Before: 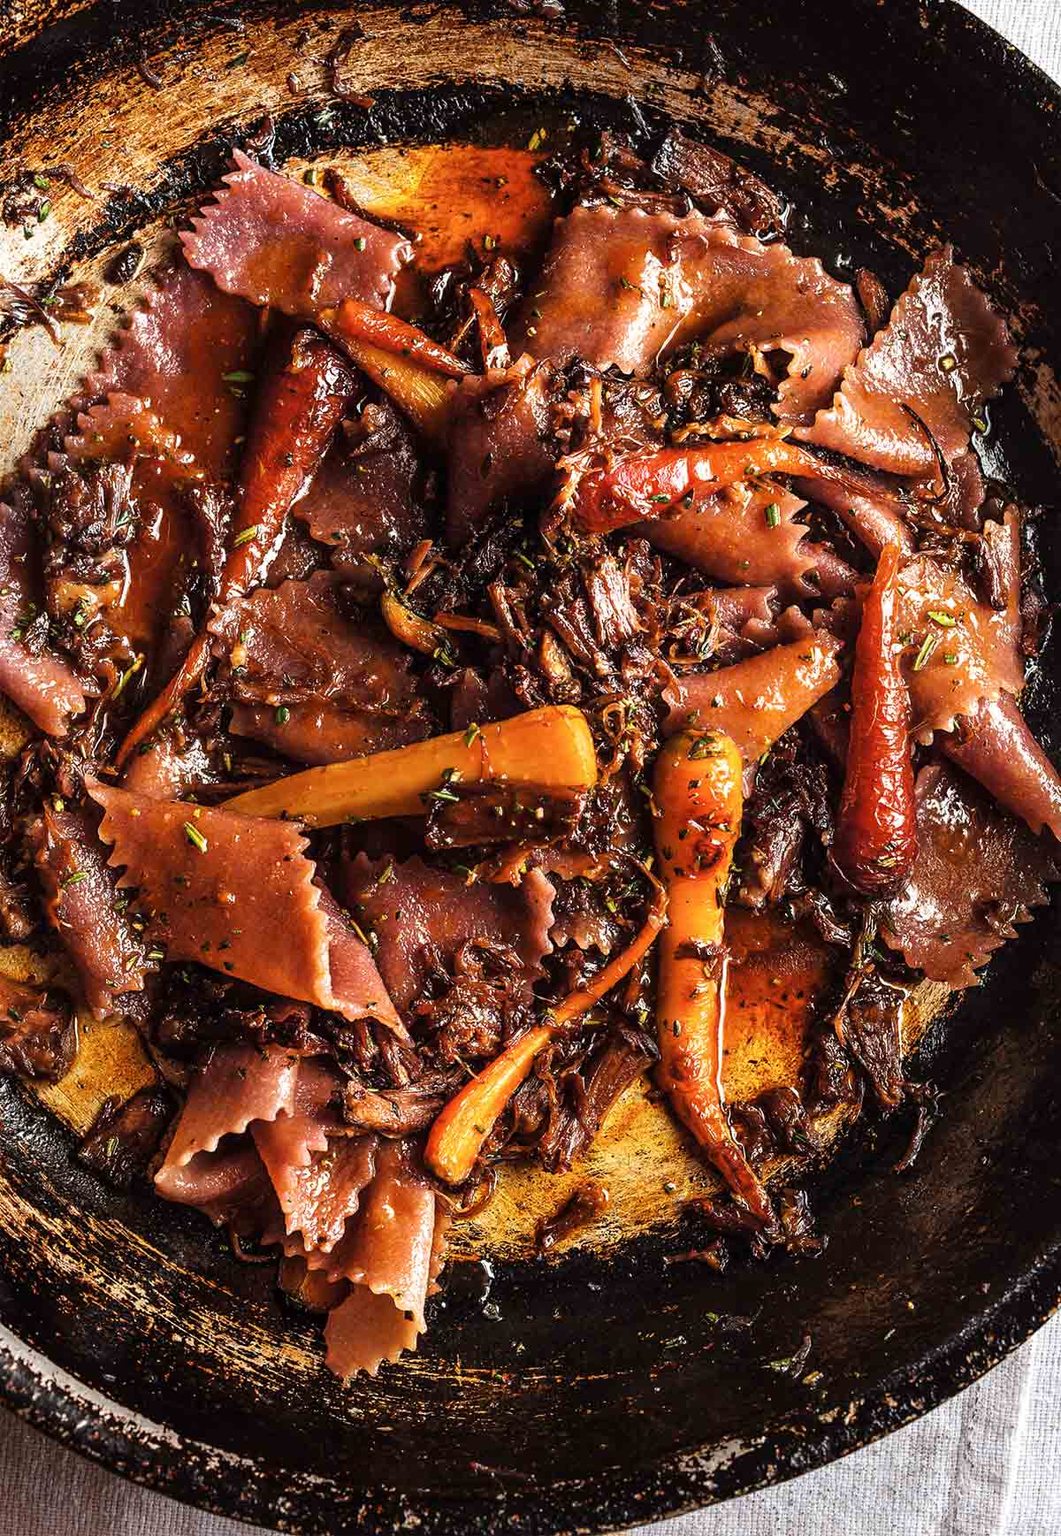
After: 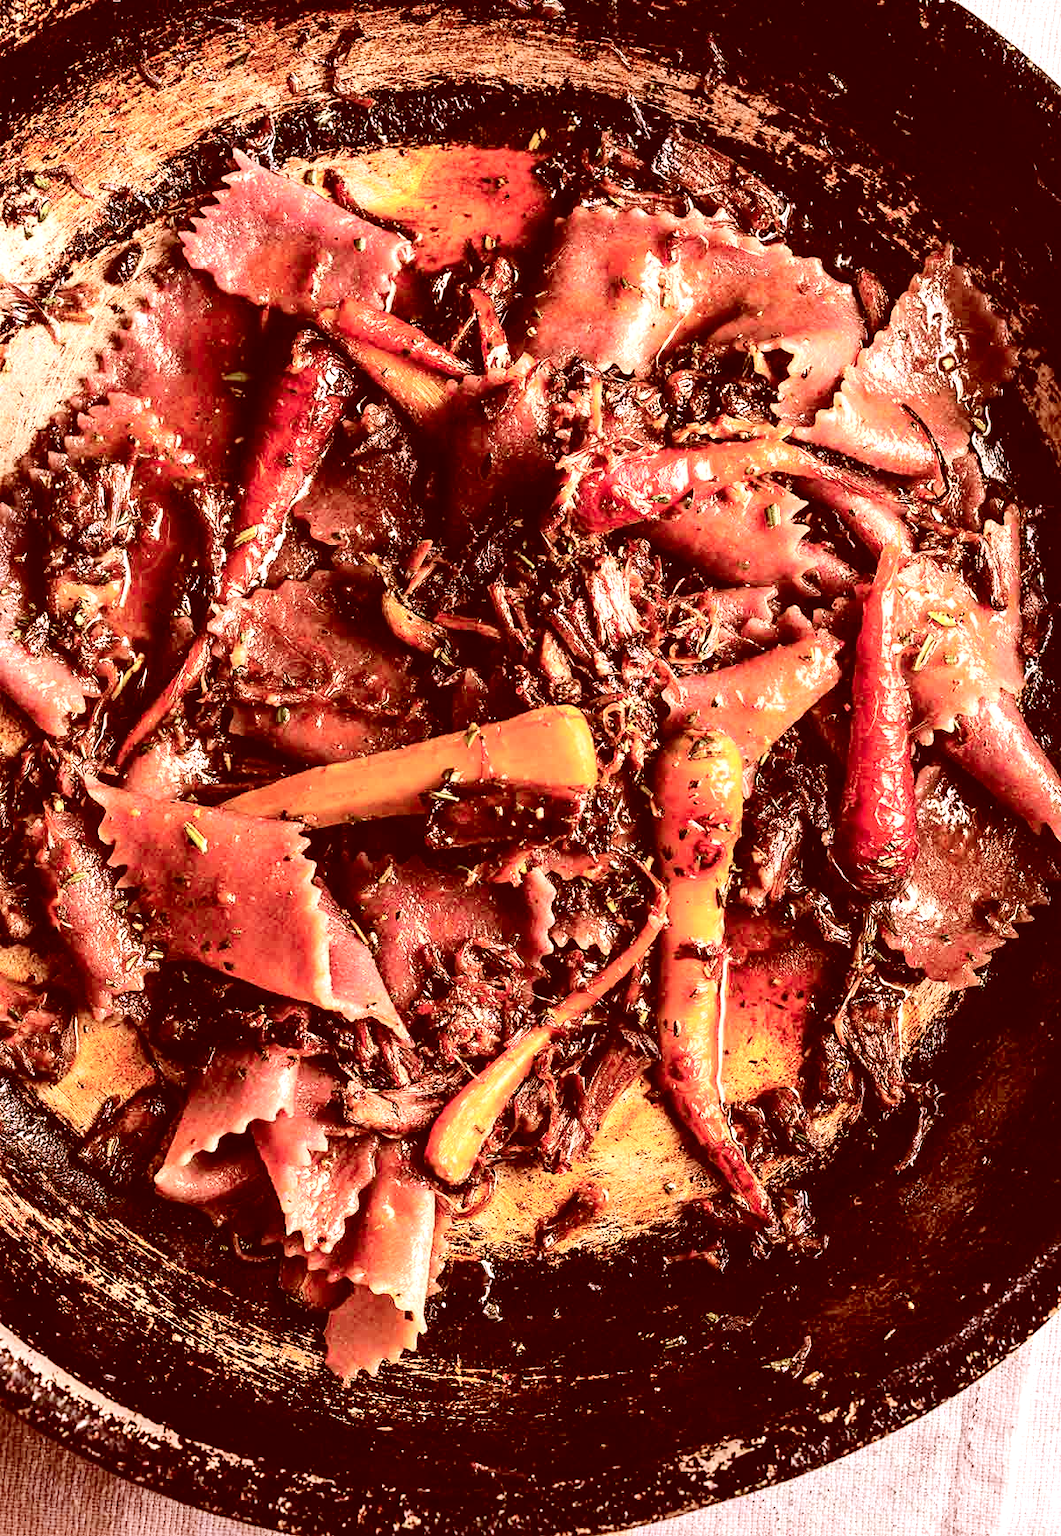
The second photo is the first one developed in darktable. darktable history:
exposure: black level correction 0, exposure 0.899 EV, compensate exposure bias true, compensate highlight preservation false
color correction: highlights a* 9.41, highlights b* 8.6, shadows a* 39.43, shadows b* 39.96, saturation 0.78
tone curve: curves: ch0 [(0, 0) (0.049, 0.01) (0.154, 0.081) (0.491, 0.56) (0.739, 0.794) (0.992, 0.937)]; ch1 [(0, 0) (0.172, 0.123) (0.317, 0.272) (0.401, 0.422) (0.499, 0.497) (0.531, 0.54) (0.615, 0.603) (0.741, 0.783) (1, 1)]; ch2 [(0, 0) (0.411, 0.424) (0.462, 0.464) (0.502, 0.489) (0.544, 0.551) (0.686, 0.638) (1, 1)], color space Lab, independent channels, preserve colors none
